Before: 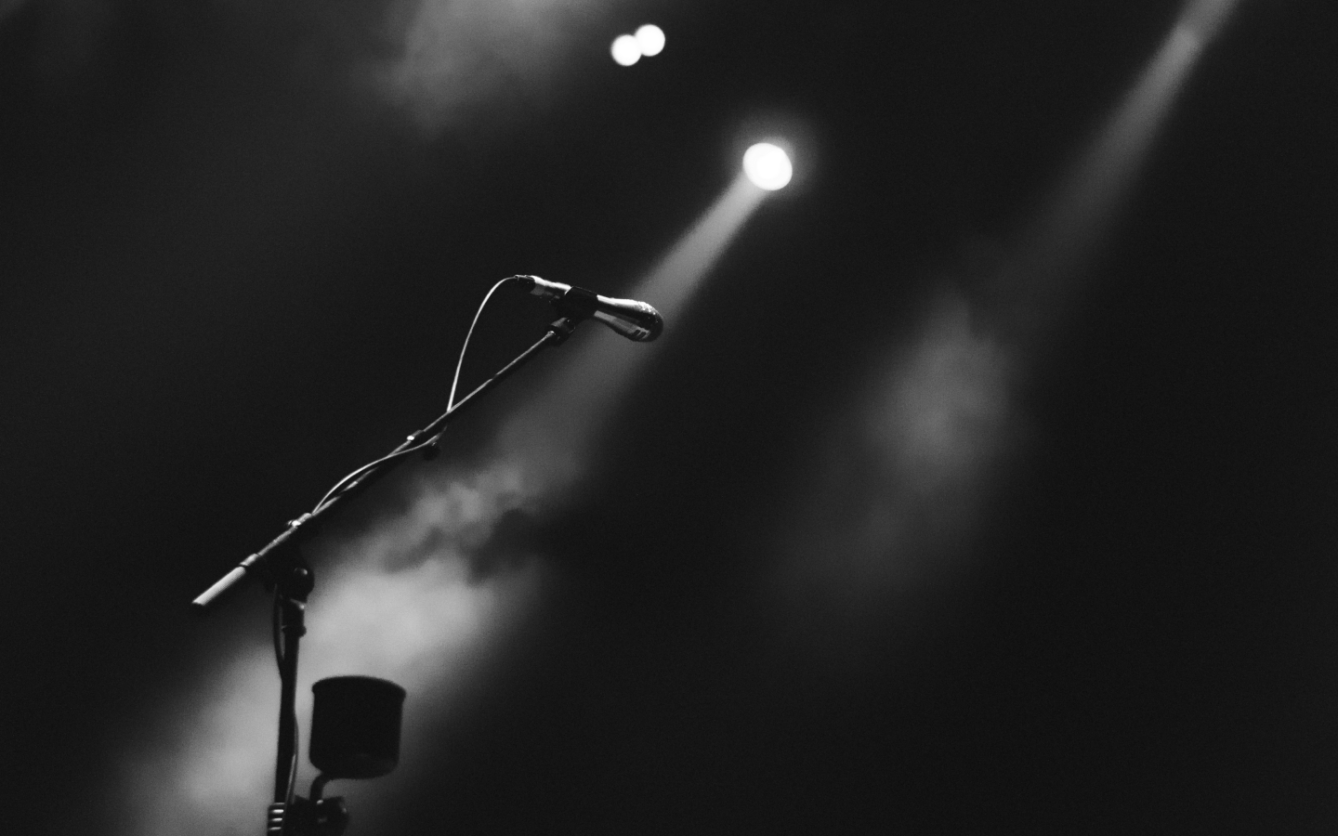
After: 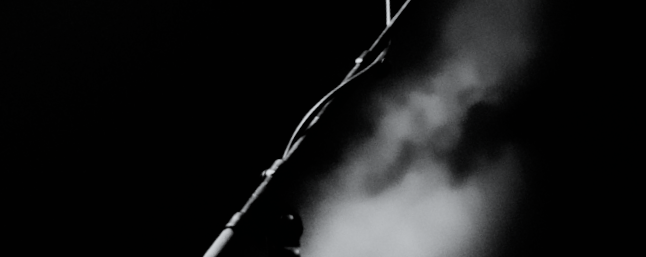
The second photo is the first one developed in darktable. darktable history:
rotate and perspective: rotation -14.8°, crop left 0.1, crop right 0.903, crop top 0.25, crop bottom 0.748
filmic rgb: black relative exposure -5 EV, hardness 2.88, contrast 1.2
white balance: red 0.982, blue 1.018
crop and rotate: top 54.778%, right 46.61%, bottom 0.159%
